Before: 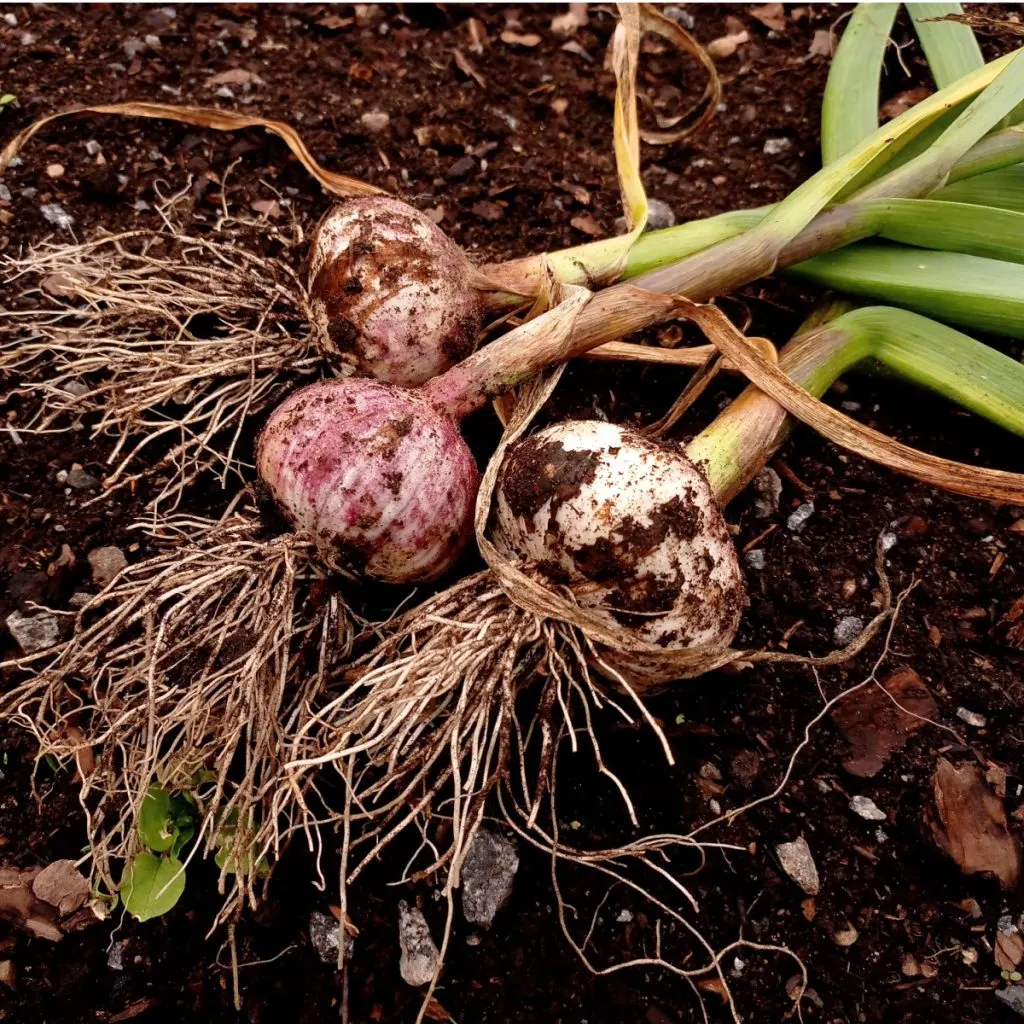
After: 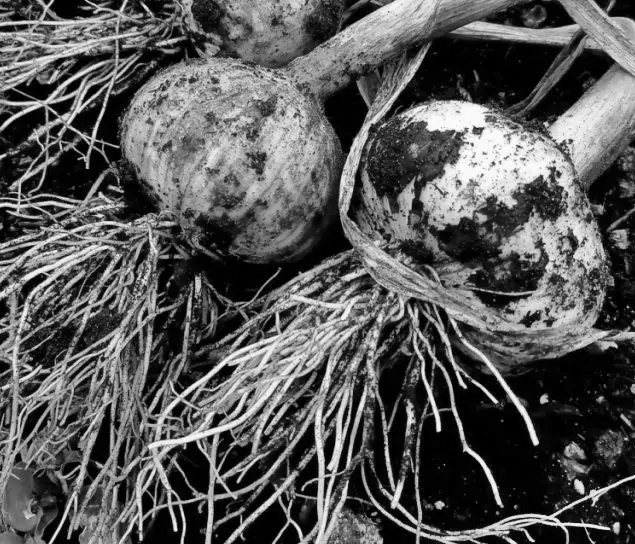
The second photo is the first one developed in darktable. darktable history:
shadows and highlights: shadows 60, highlights -60.23, soften with gaussian
crop: left 13.312%, top 31.28%, right 24.627%, bottom 15.582%
monochrome: a 32, b 64, size 2.3
color contrast: green-magenta contrast 0.8, blue-yellow contrast 1.1, unbound 0
